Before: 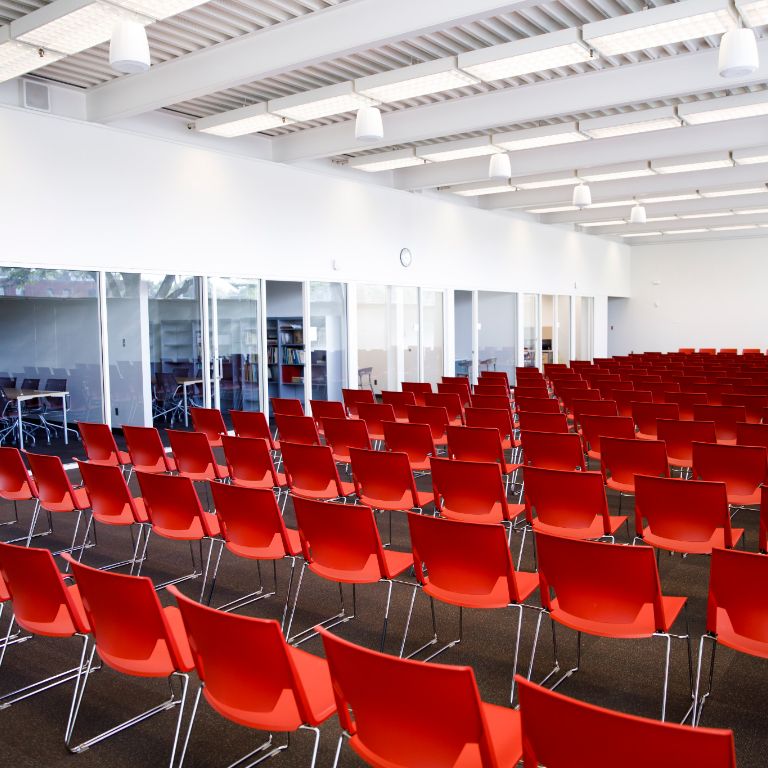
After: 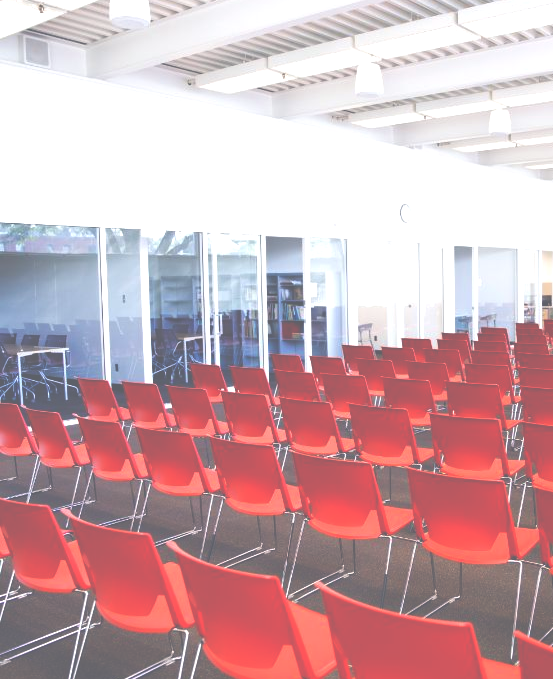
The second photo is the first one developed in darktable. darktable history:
color balance rgb: power › hue 328.3°, global offset › chroma 0.137%, global offset › hue 253.62°, linear chroma grading › global chroma 8.988%, perceptual saturation grading › global saturation -1.925%, perceptual saturation grading › highlights -8.036%, perceptual saturation grading › mid-tones 8.297%, perceptual saturation grading › shadows 4.173%, perceptual brilliance grading › global brilliance 10.464%, perceptual brilliance grading › shadows 15.152%, global vibrance 11.166%
exposure: black level correction -0.086, compensate highlight preservation false
tone equalizer: on, module defaults
crop: top 5.754%, right 27.894%, bottom 5.738%
